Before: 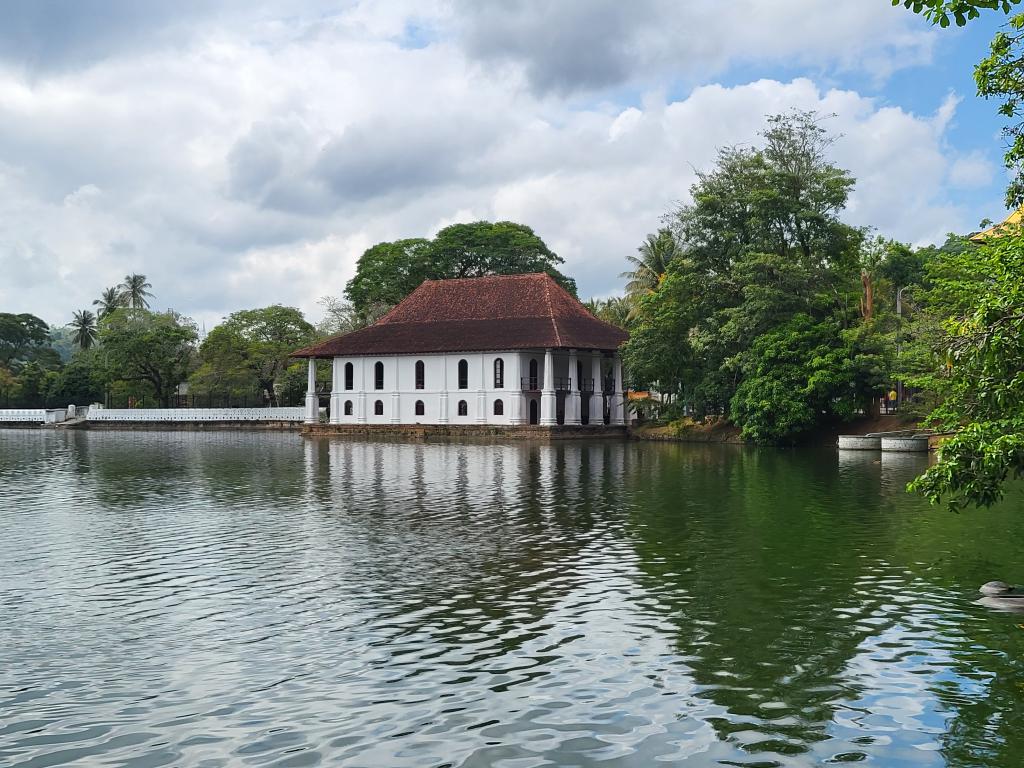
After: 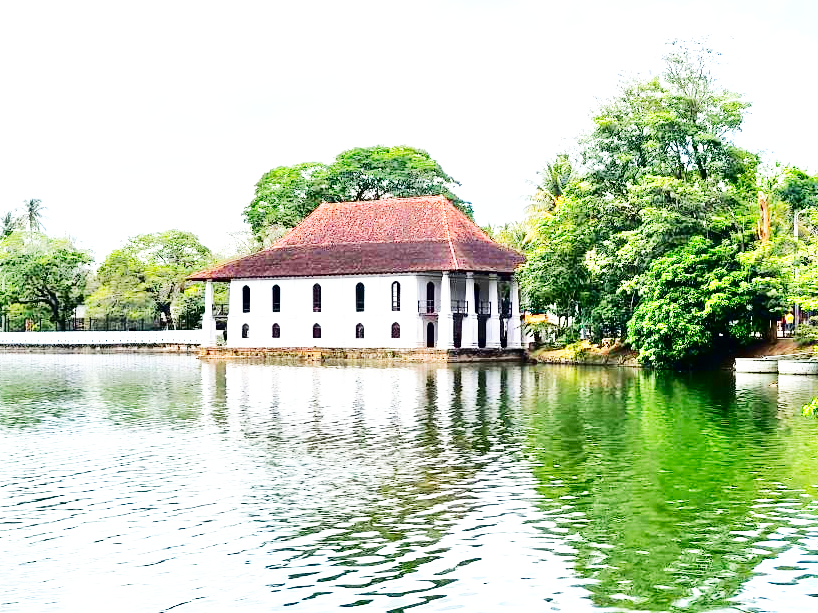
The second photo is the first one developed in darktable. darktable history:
contrast brightness saturation: contrast 0.24, brightness -0.24, saturation 0.14
crop and rotate: left 10.071%, top 10.071%, right 10.02%, bottom 10.02%
base curve: curves: ch0 [(0, 0) (0.007, 0.004) (0.027, 0.03) (0.046, 0.07) (0.207, 0.54) (0.442, 0.872) (0.673, 0.972) (1, 1)], preserve colors none
exposure: black level correction 0, exposure 1.1 EV, compensate exposure bias true, compensate highlight preservation false
tone equalizer: -8 EV 0.001 EV, -7 EV -0.004 EV, -6 EV 0.009 EV, -5 EV 0.032 EV, -4 EV 0.276 EV, -3 EV 0.644 EV, -2 EV 0.584 EV, -1 EV 0.187 EV, +0 EV 0.024 EV
